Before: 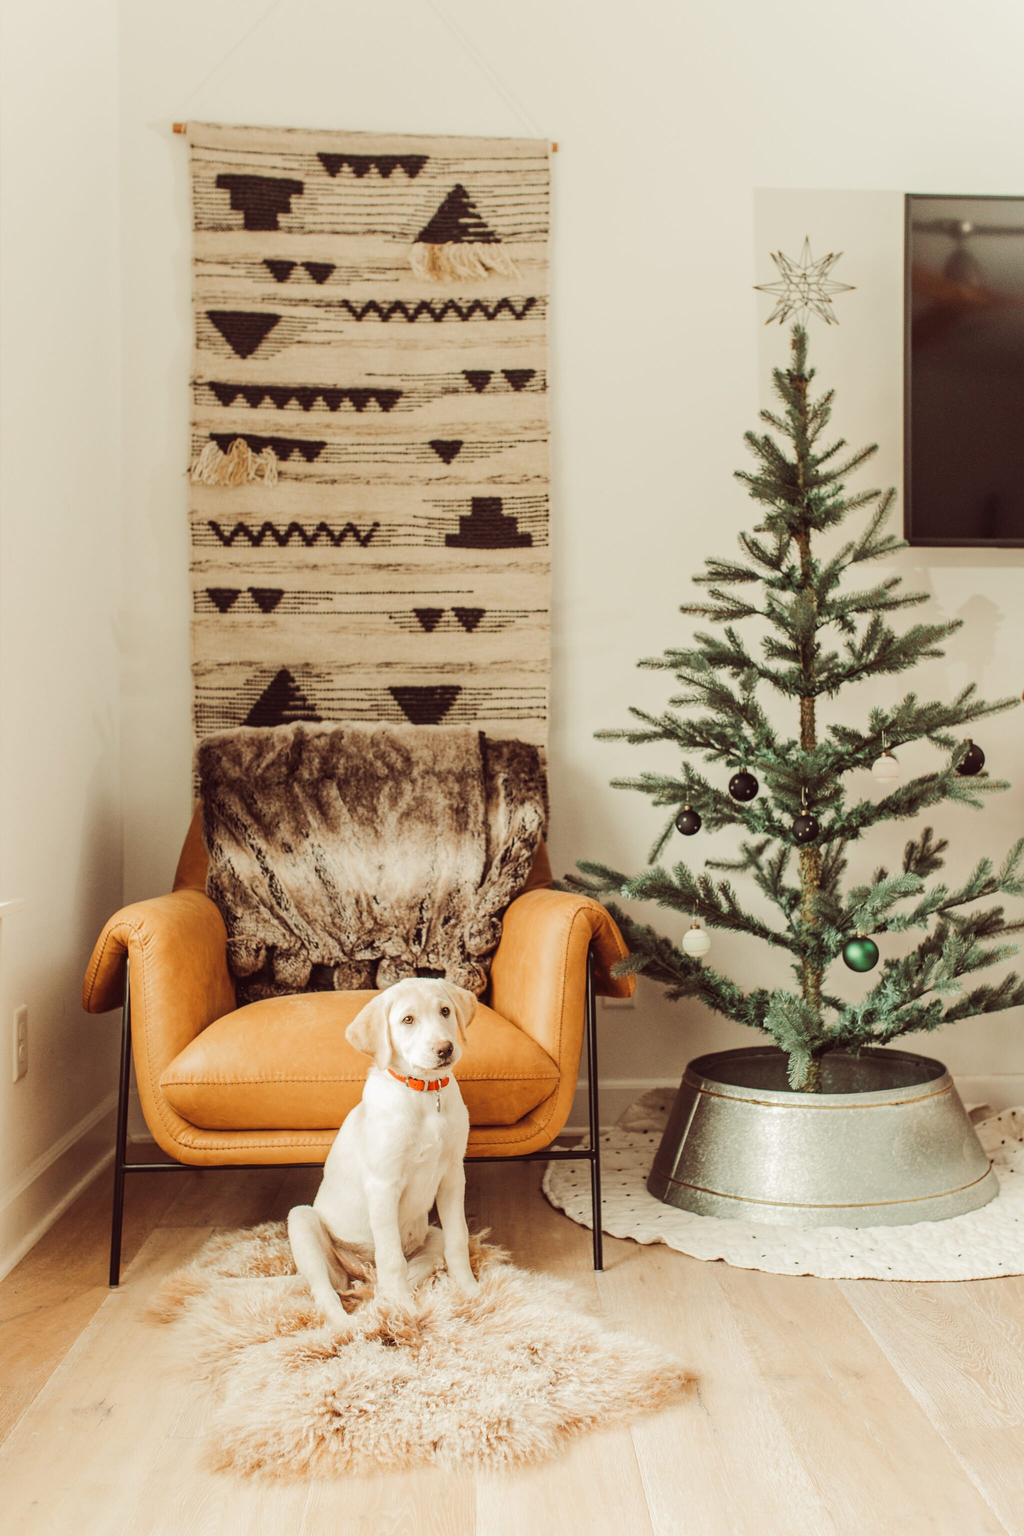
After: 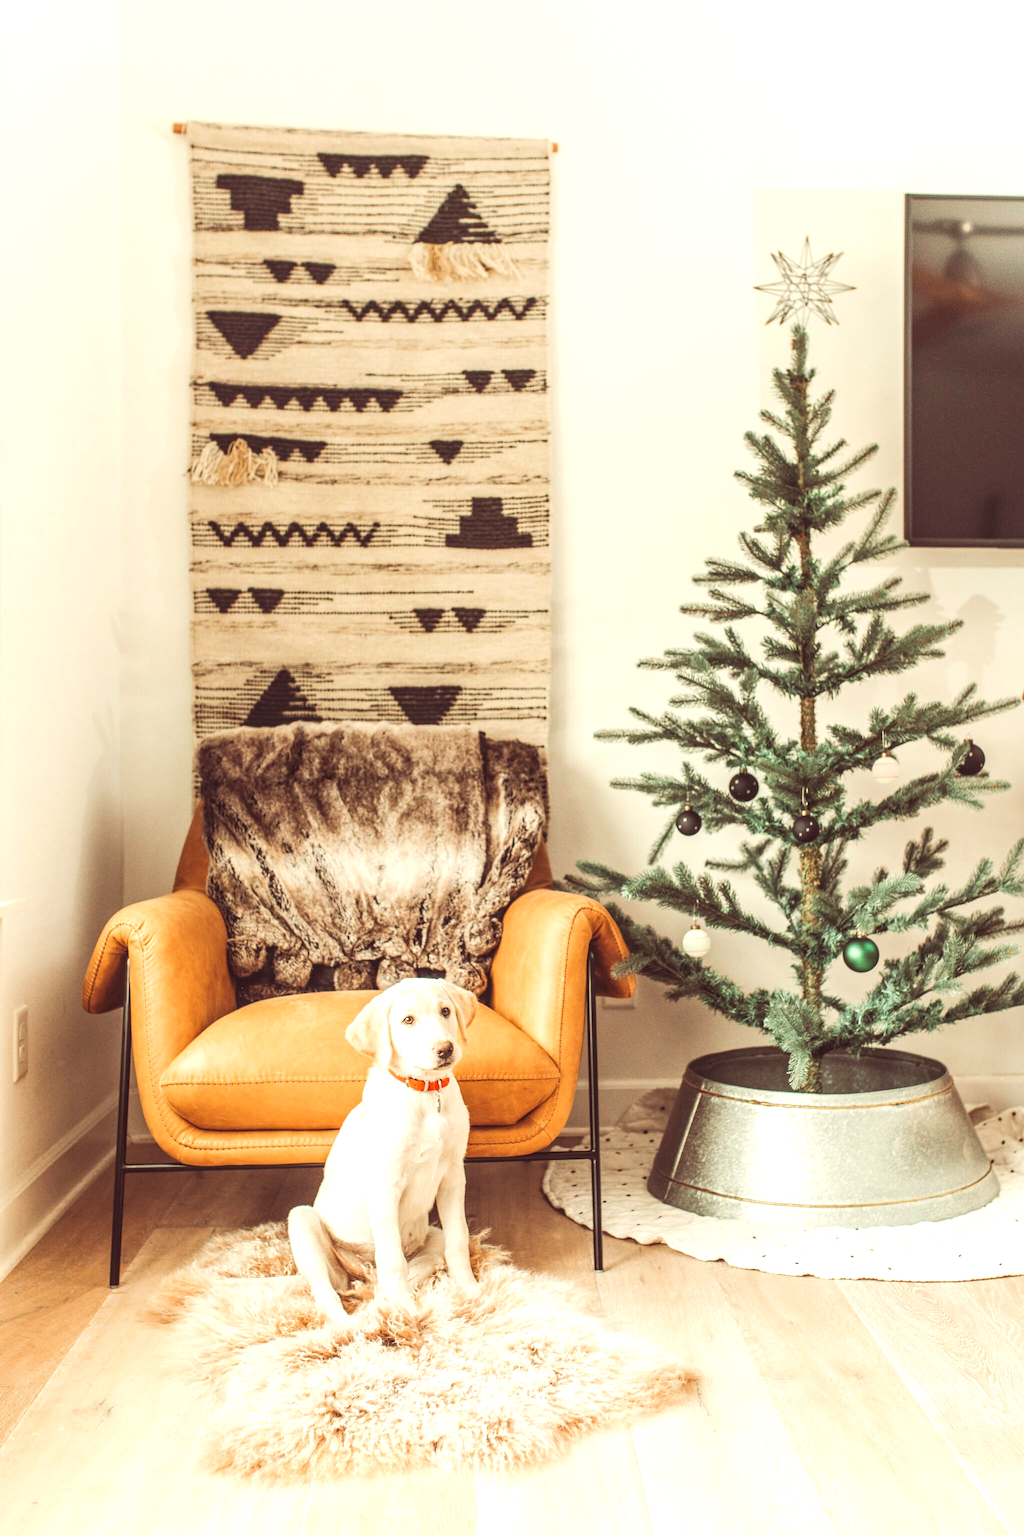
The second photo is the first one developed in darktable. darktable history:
exposure: black level correction 0, exposure 0.693 EV, compensate highlight preservation false
local contrast: detail 109%
